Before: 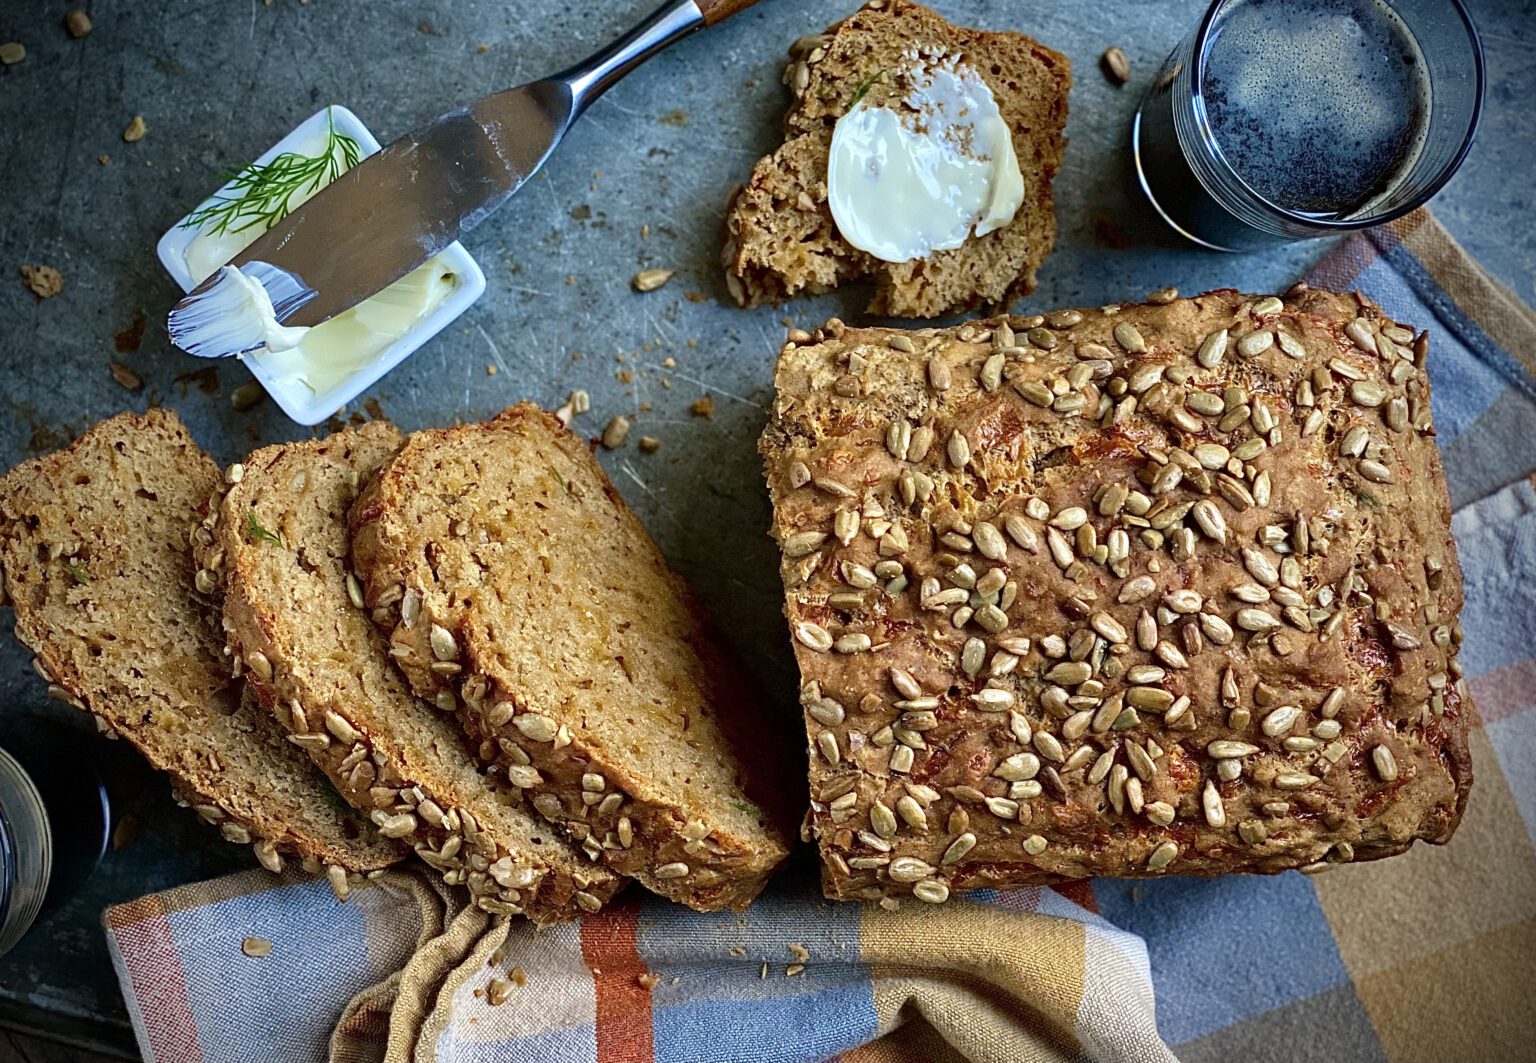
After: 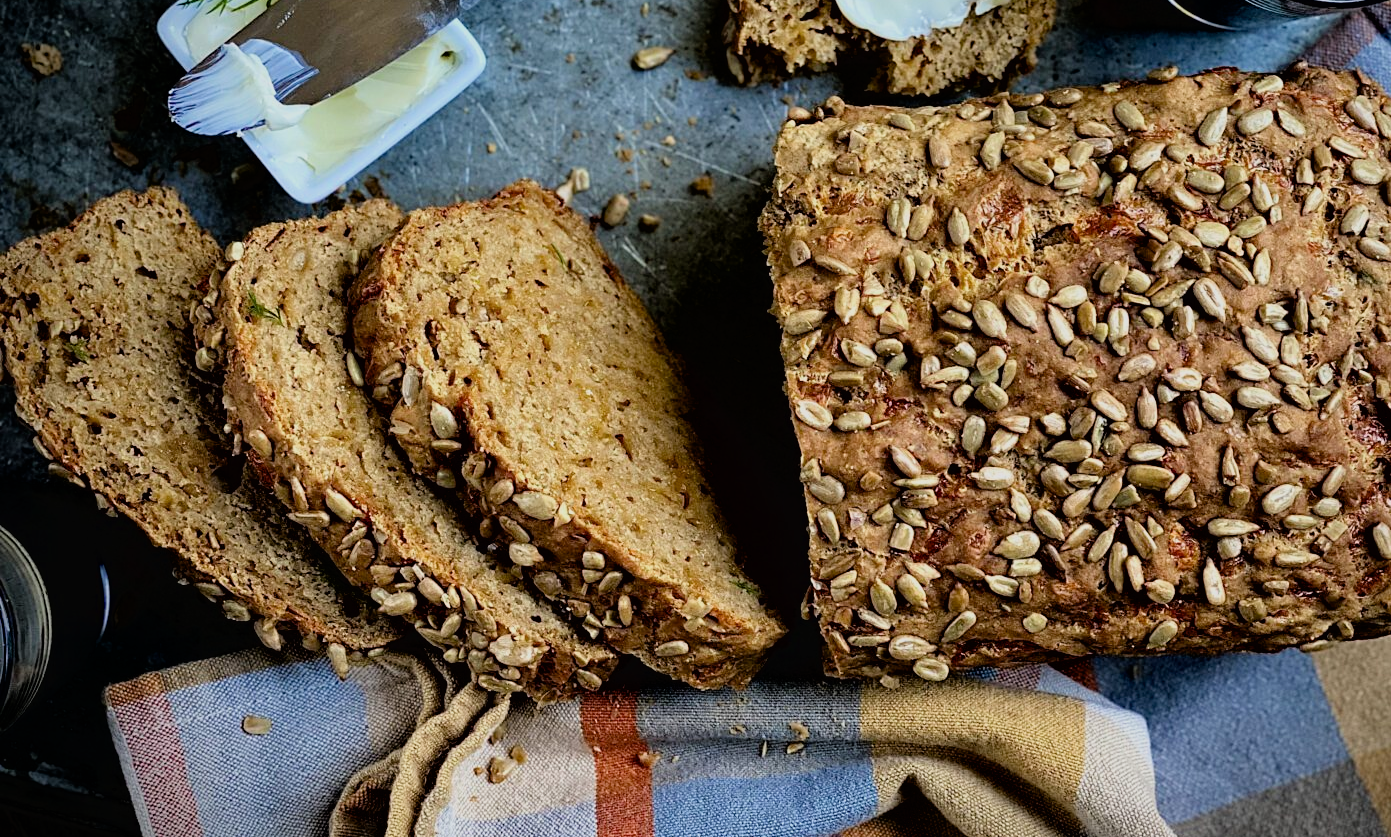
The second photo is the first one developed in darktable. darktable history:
exposure: black level correction 0.01, exposure 0.014 EV, compensate highlight preservation false
filmic rgb: black relative exposure -7.75 EV, white relative exposure 4.4 EV, threshold 3 EV, hardness 3.76, latitude 50%, contrast 1.1, color science v5 (2021), contrast in shadows safe, contrast in highlights safe, enable highlight reconstruction true
crop: top 20.916%, right 9.437%, bottom 0.316%
